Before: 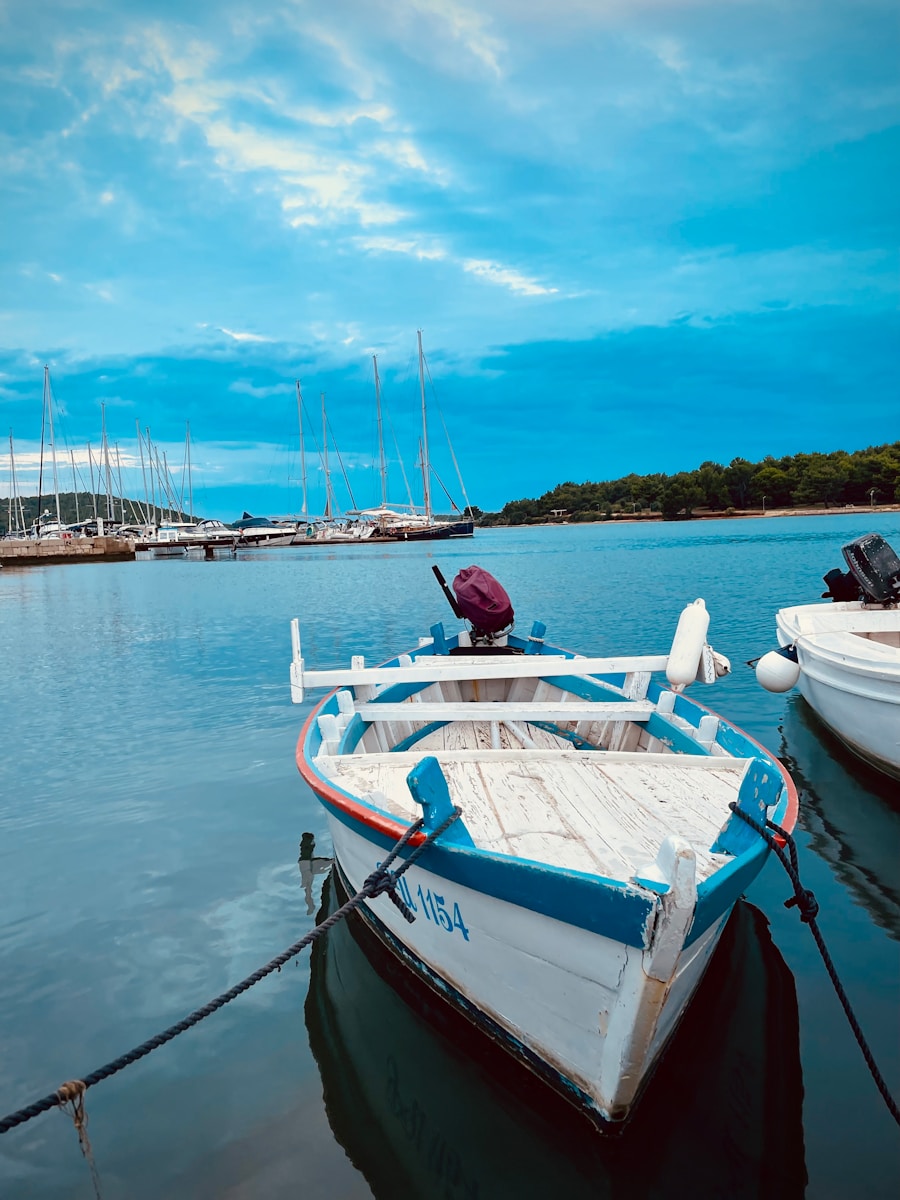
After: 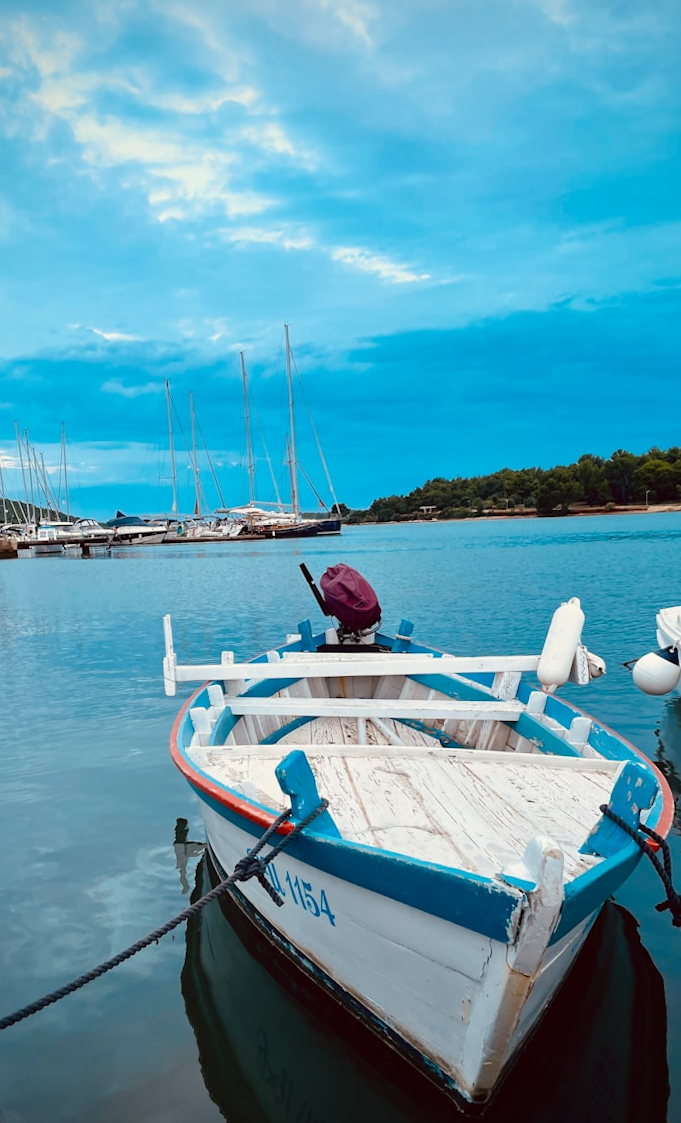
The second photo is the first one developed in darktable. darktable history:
crop and rotate: left 9.597%, right 10.195%
rotate and perspective: rotation 0.062°, lens shift (vertical) 0.115, lens shift (horizontal) -0.133, crop left 0.047, crop right 0.94, crop top 0.061, crop bottom 0.94
